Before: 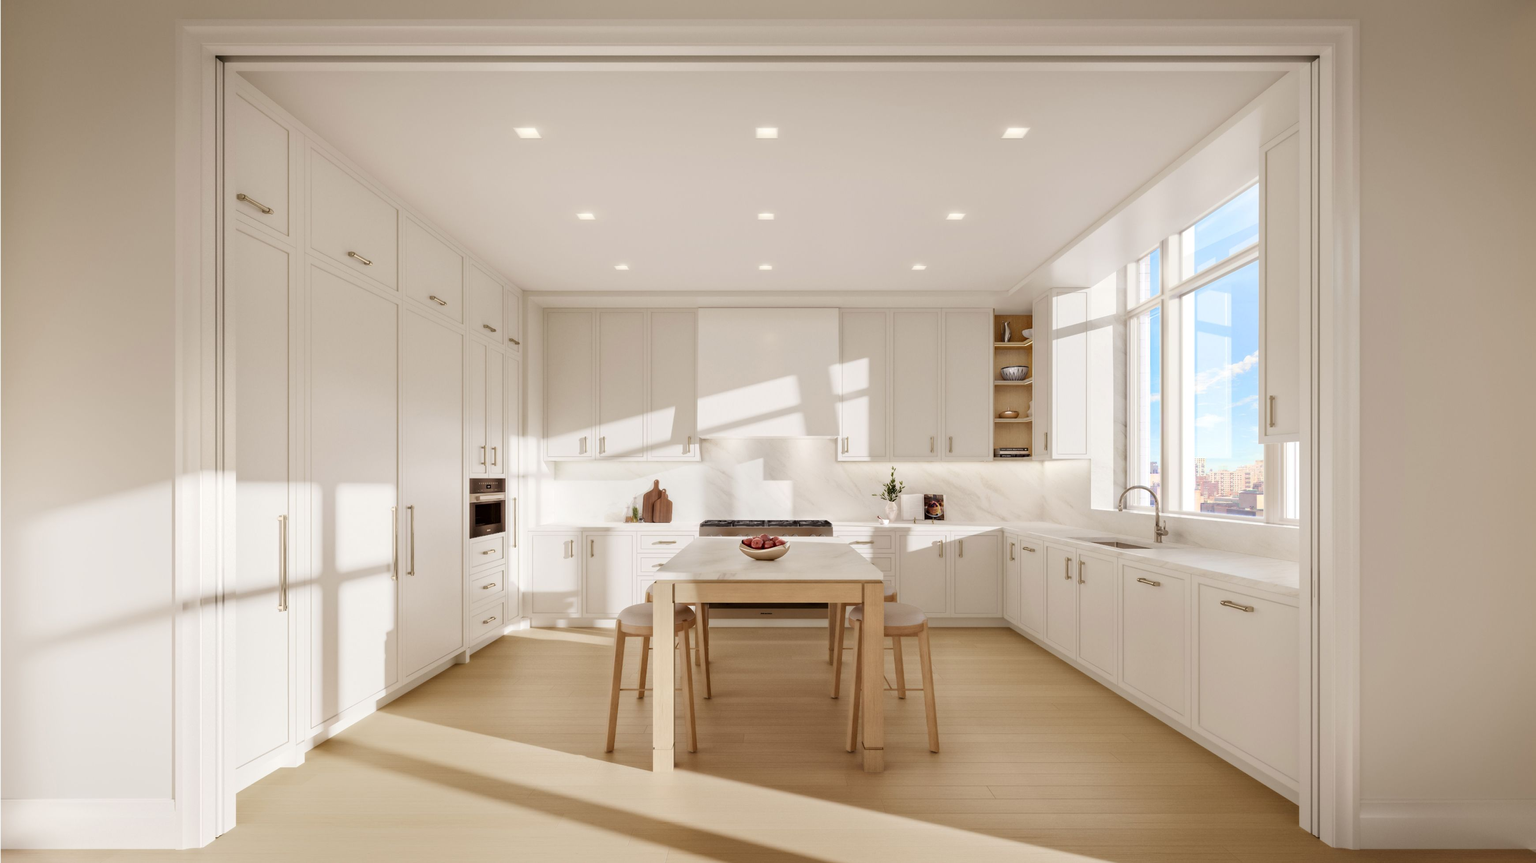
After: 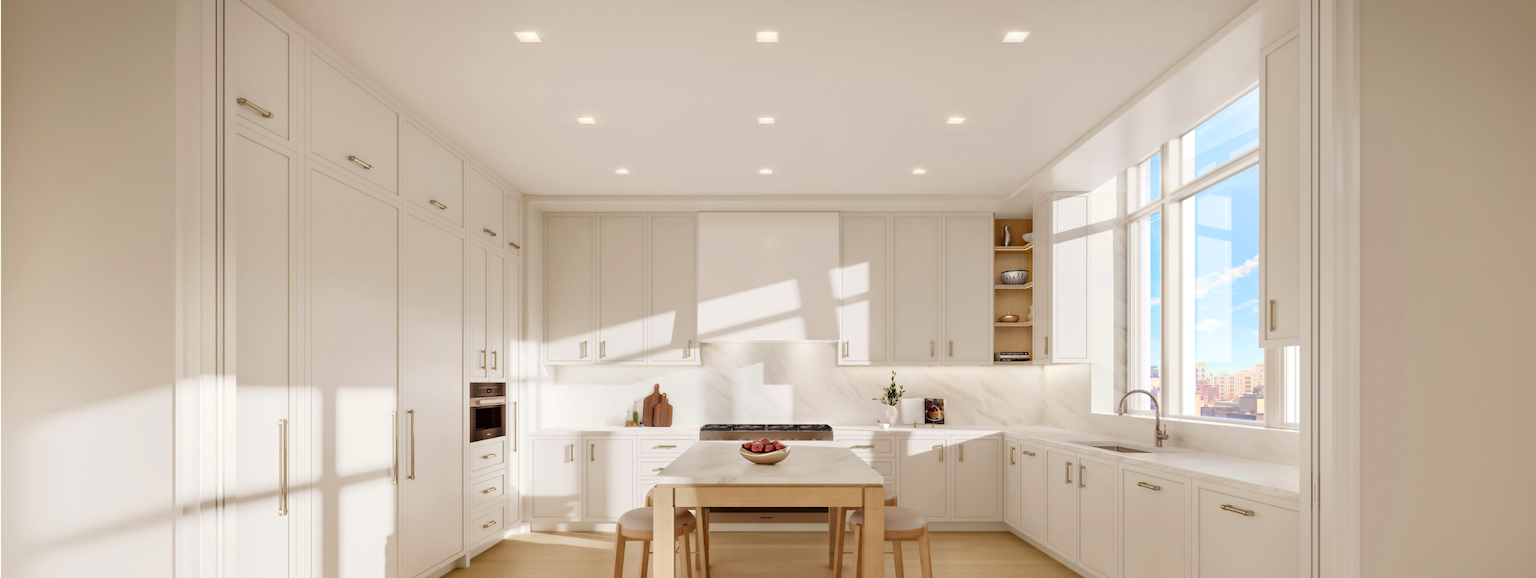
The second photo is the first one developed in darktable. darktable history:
contrast brightness saturation: contrast 0.035, saturation 0.154
crop: top 11.155%, bottom 21.725%
exposure: compensate highlight preservation false
